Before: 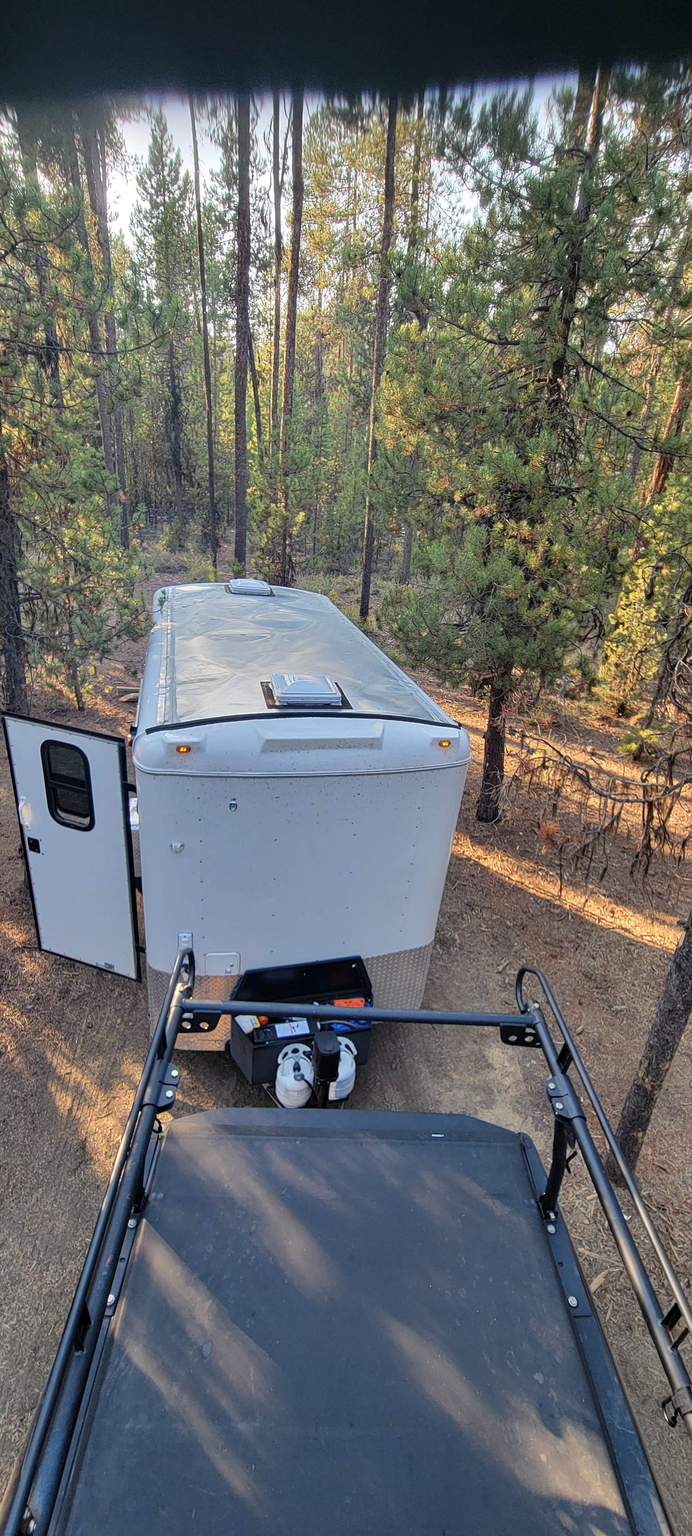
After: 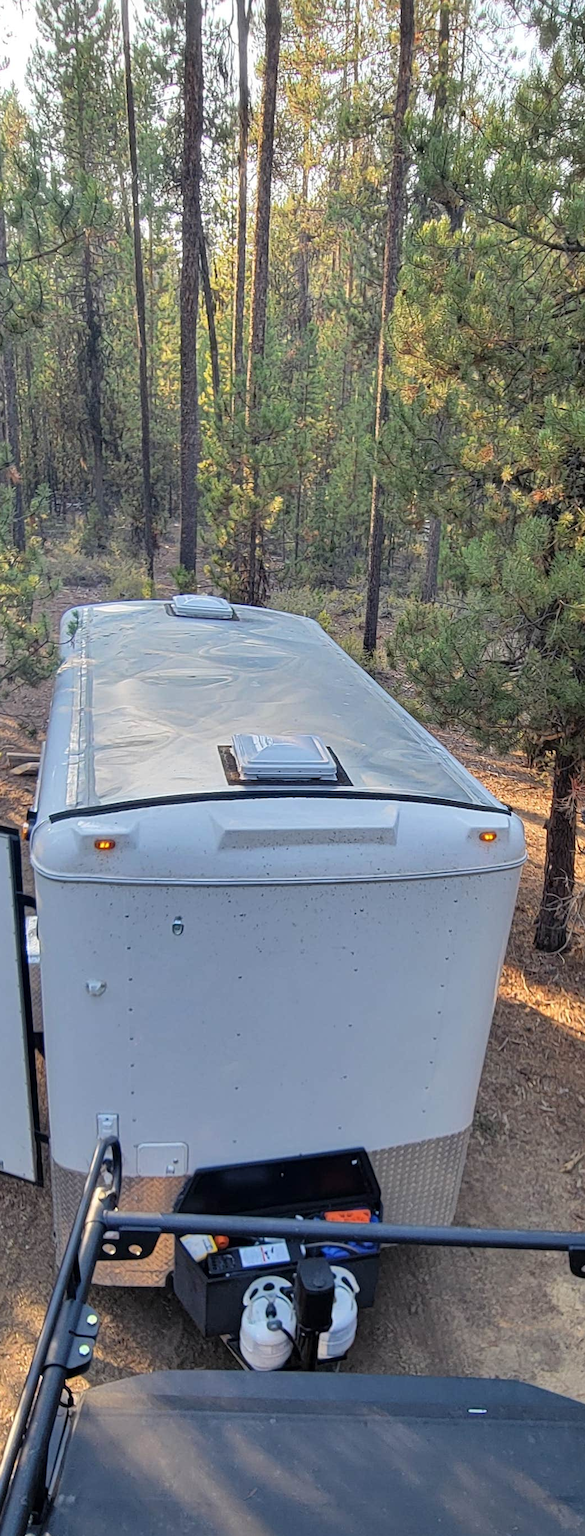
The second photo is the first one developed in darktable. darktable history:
crop: left 16.19%, top 11.295%, right 26.075%, bottom 20.492%
